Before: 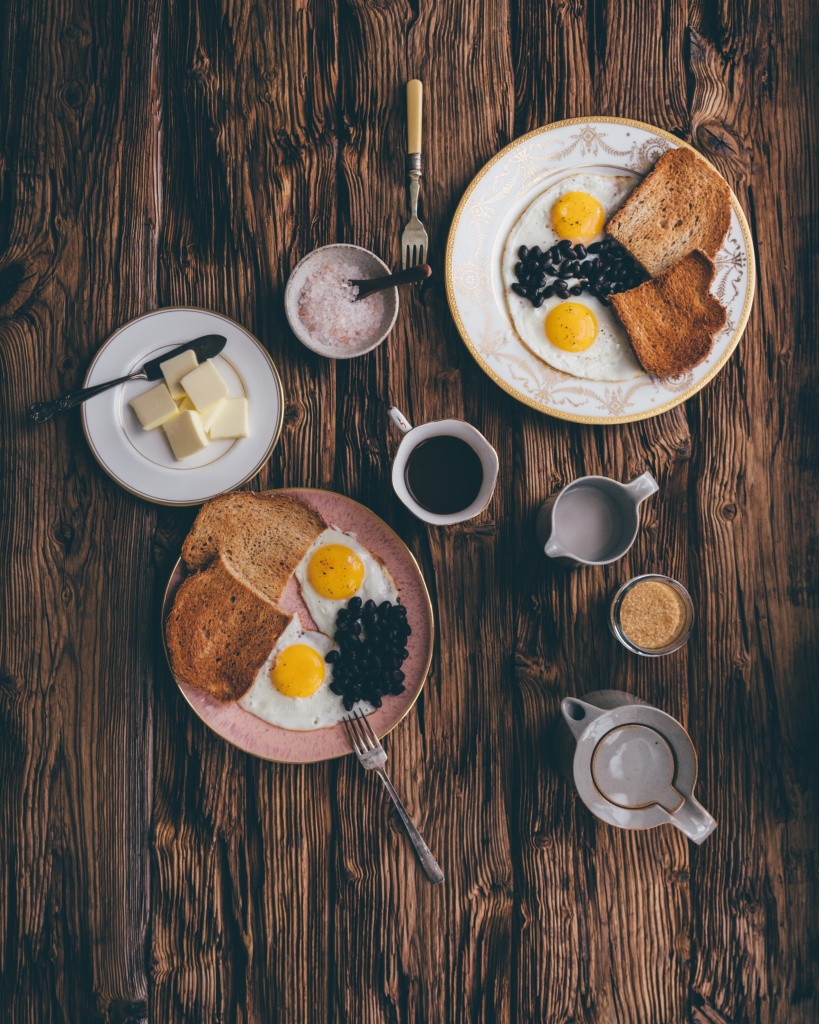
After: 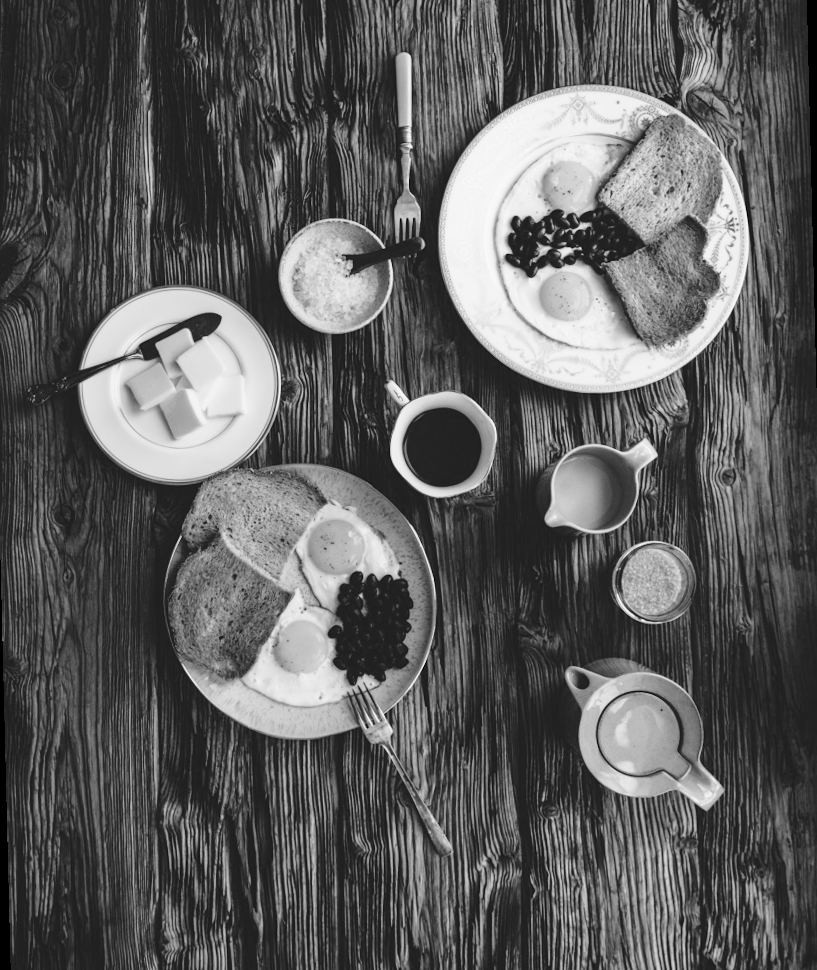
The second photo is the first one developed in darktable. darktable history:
base curve: curves: ch0 [(0, 0) (0.028, 0.03) (0.121, 0.232) (0.46, 0.748) (0.859, 0.968) (1, 1)], preserve colors none
color calibration: output gray [0.21, 0.42, 0.37, 0], gray › normalize channels true, illuminant same as pipeline (D50), adaptation XYZ, x 0.346, y 0.359, gamut compression 0
rotate and perspective: rotation -1.42°, crop left 0.016, crop right 0.984, crop top 0.035, crop bottom 0.965
